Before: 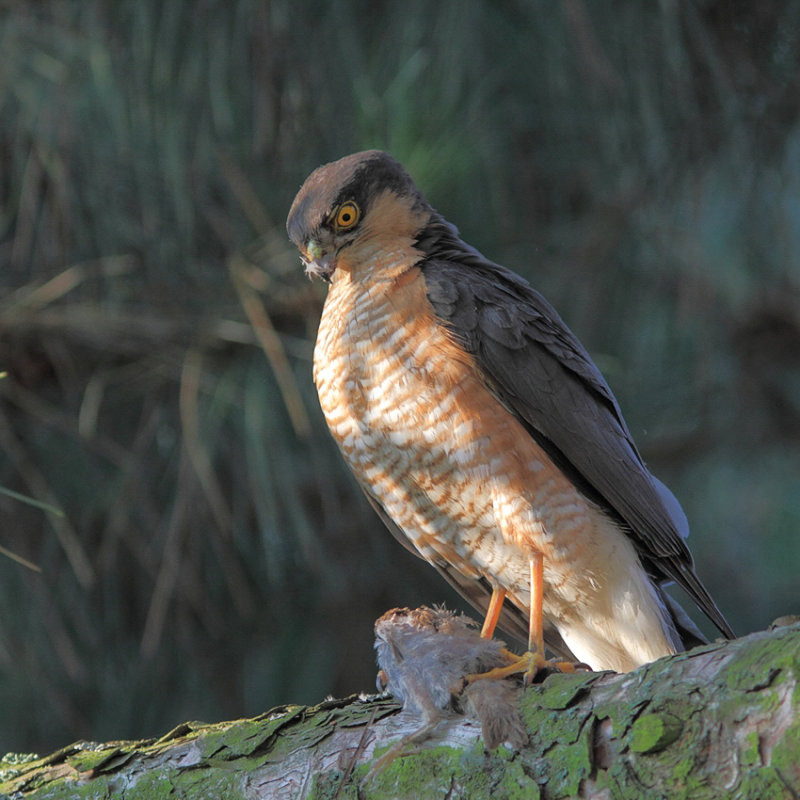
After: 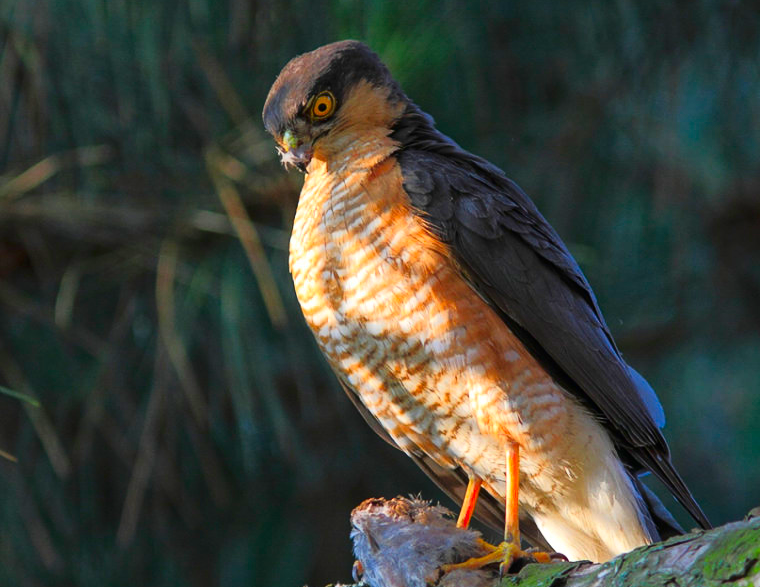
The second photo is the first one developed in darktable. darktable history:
contrast brightness saturation: contrast 0.259, brightness 0.014, saturation 0.852
crop and rotate: left 3.007%, top 13.788%, right 1.906%, bottom 12.72%
